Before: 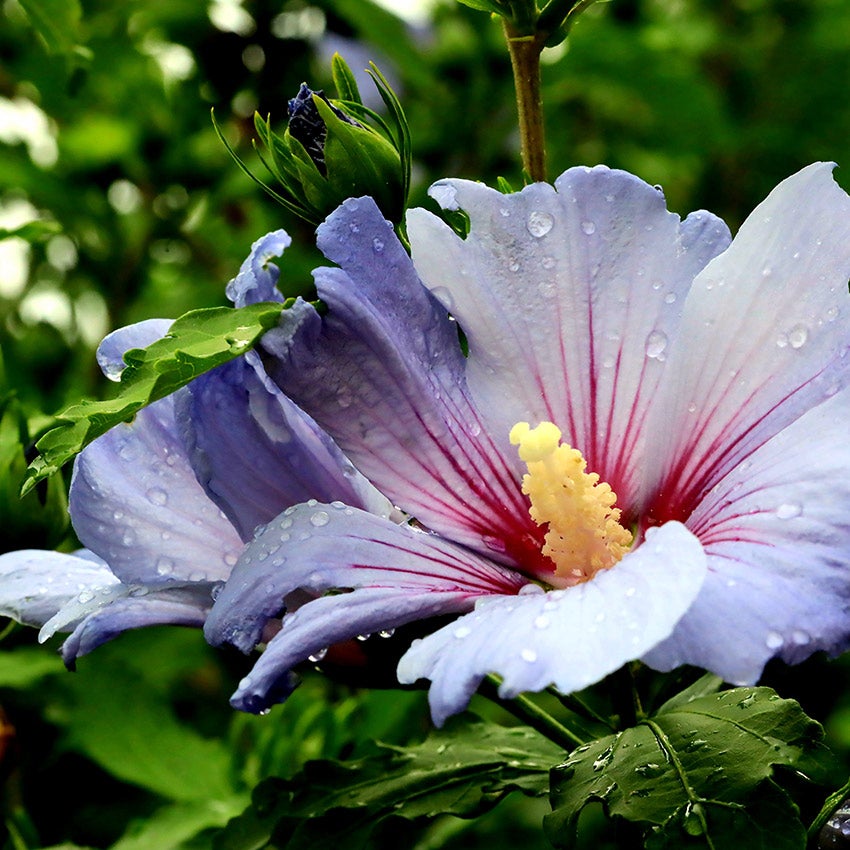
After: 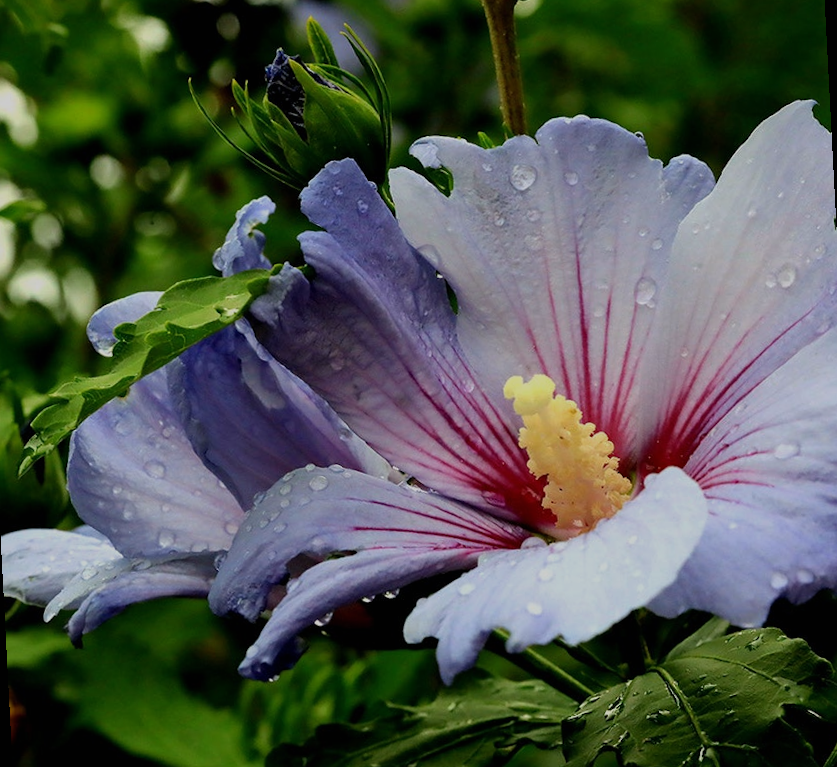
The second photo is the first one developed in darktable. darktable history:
rotate and perspective: rotation -3°, crop left 0.031, crop right 0.968, crop top 0.07, crop bottom 0.93
exposure: black level correction 0, exposure -0.721 EV, compensate highlight preservation false
